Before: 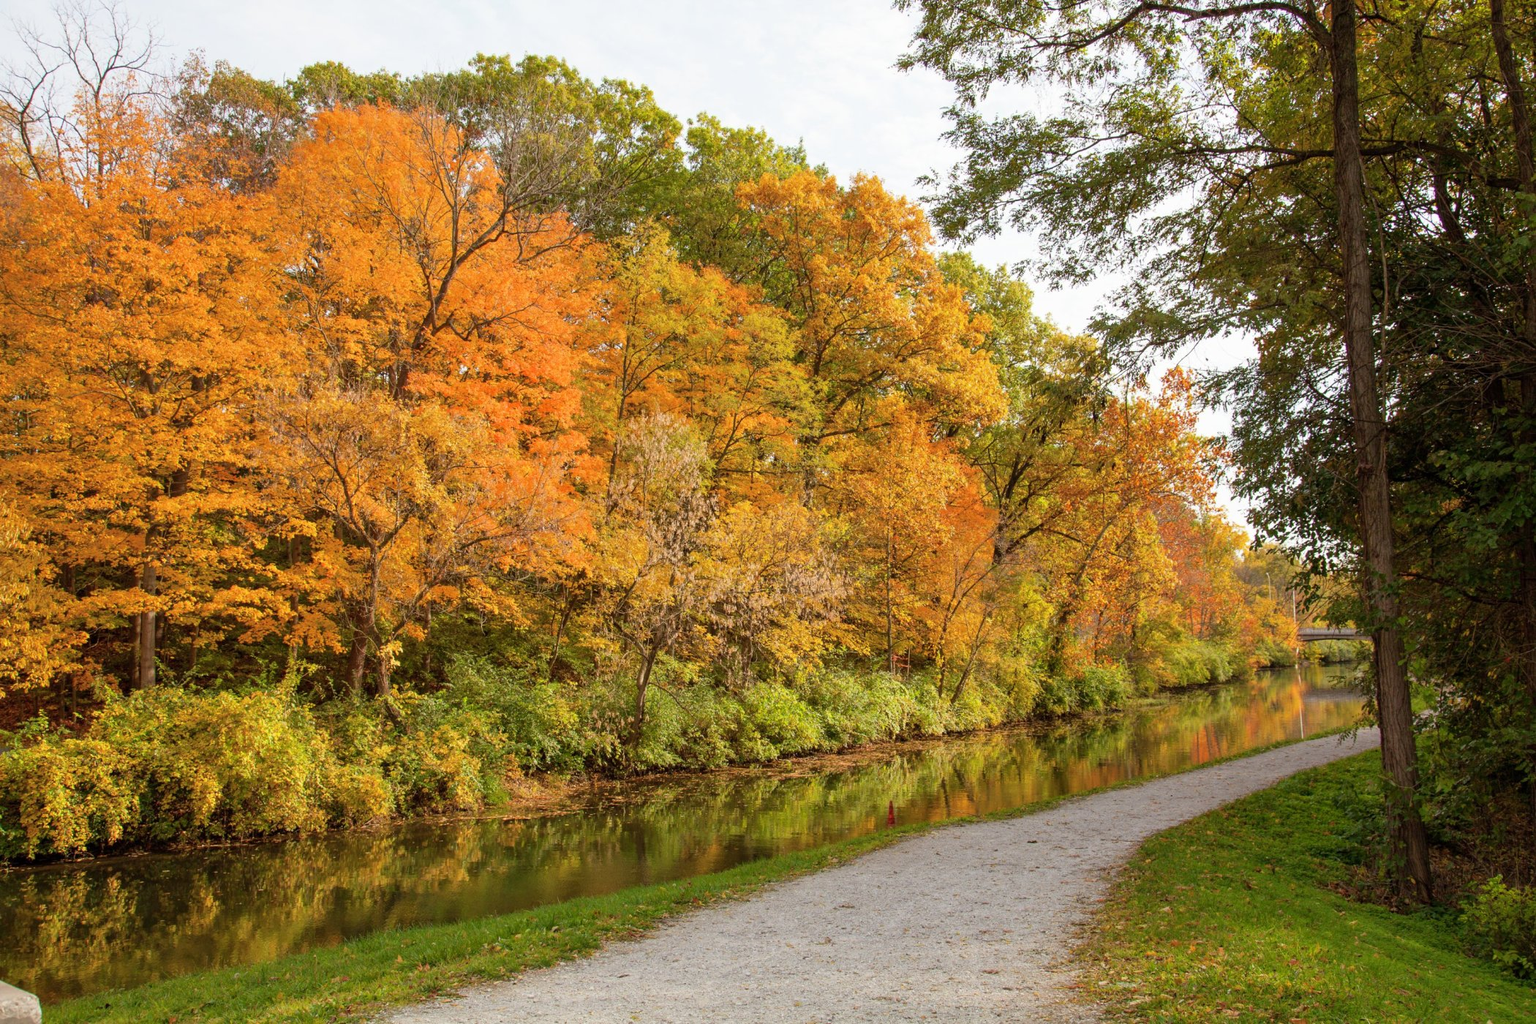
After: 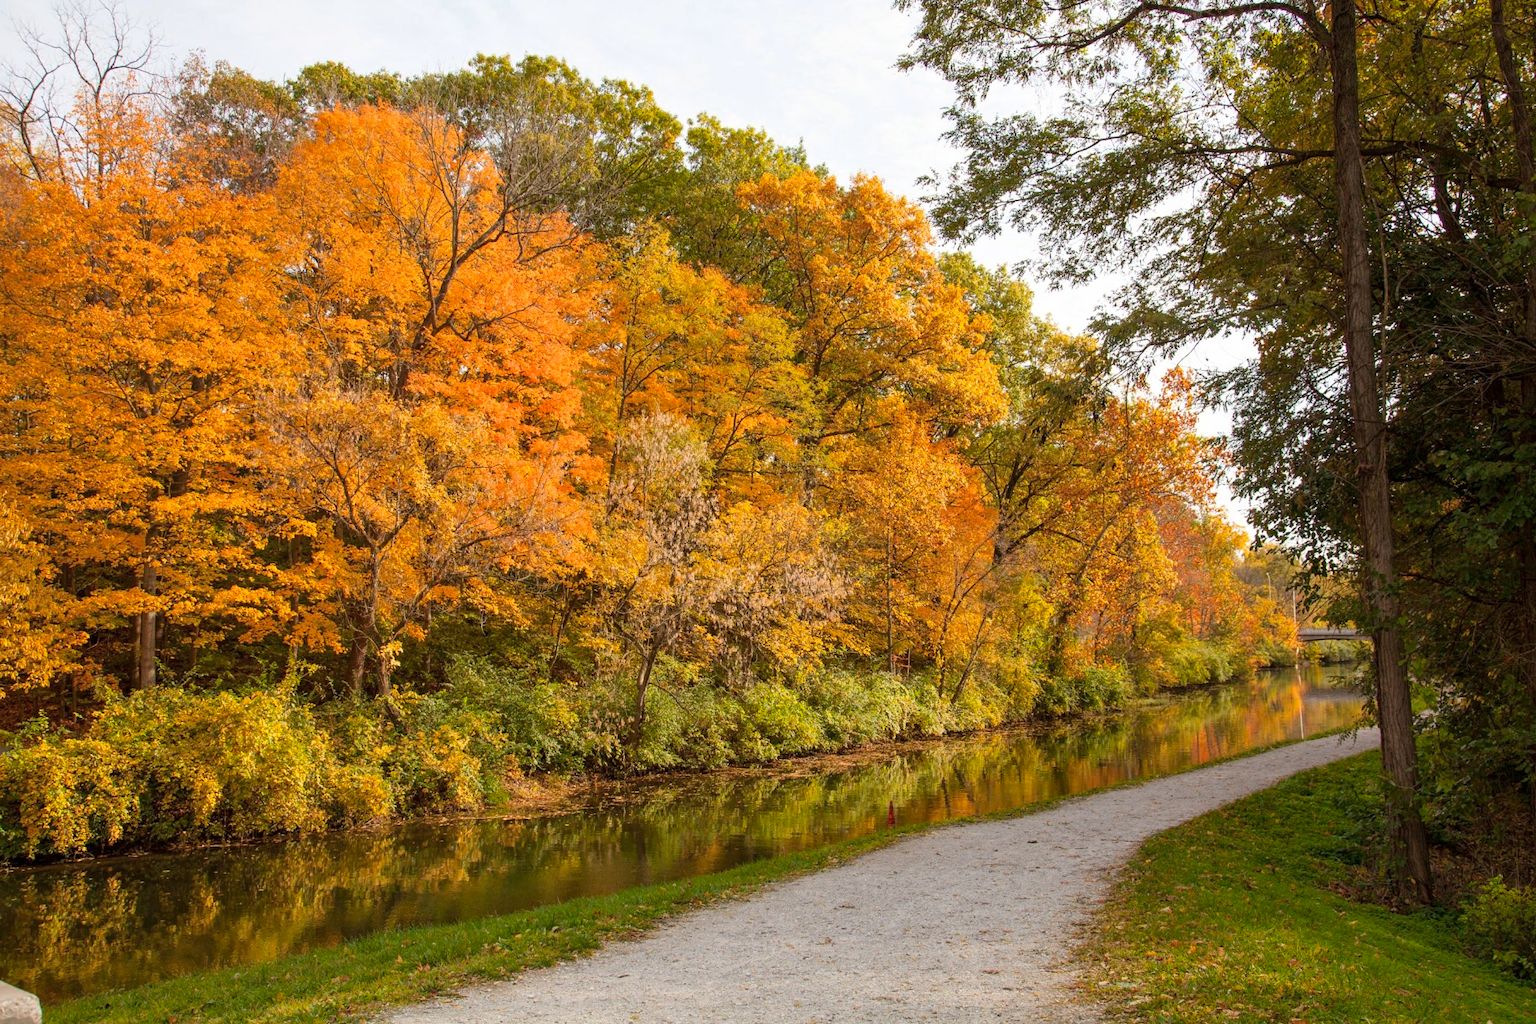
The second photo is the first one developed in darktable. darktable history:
tone equalizer: mask exposure compensation -0.506 EV
